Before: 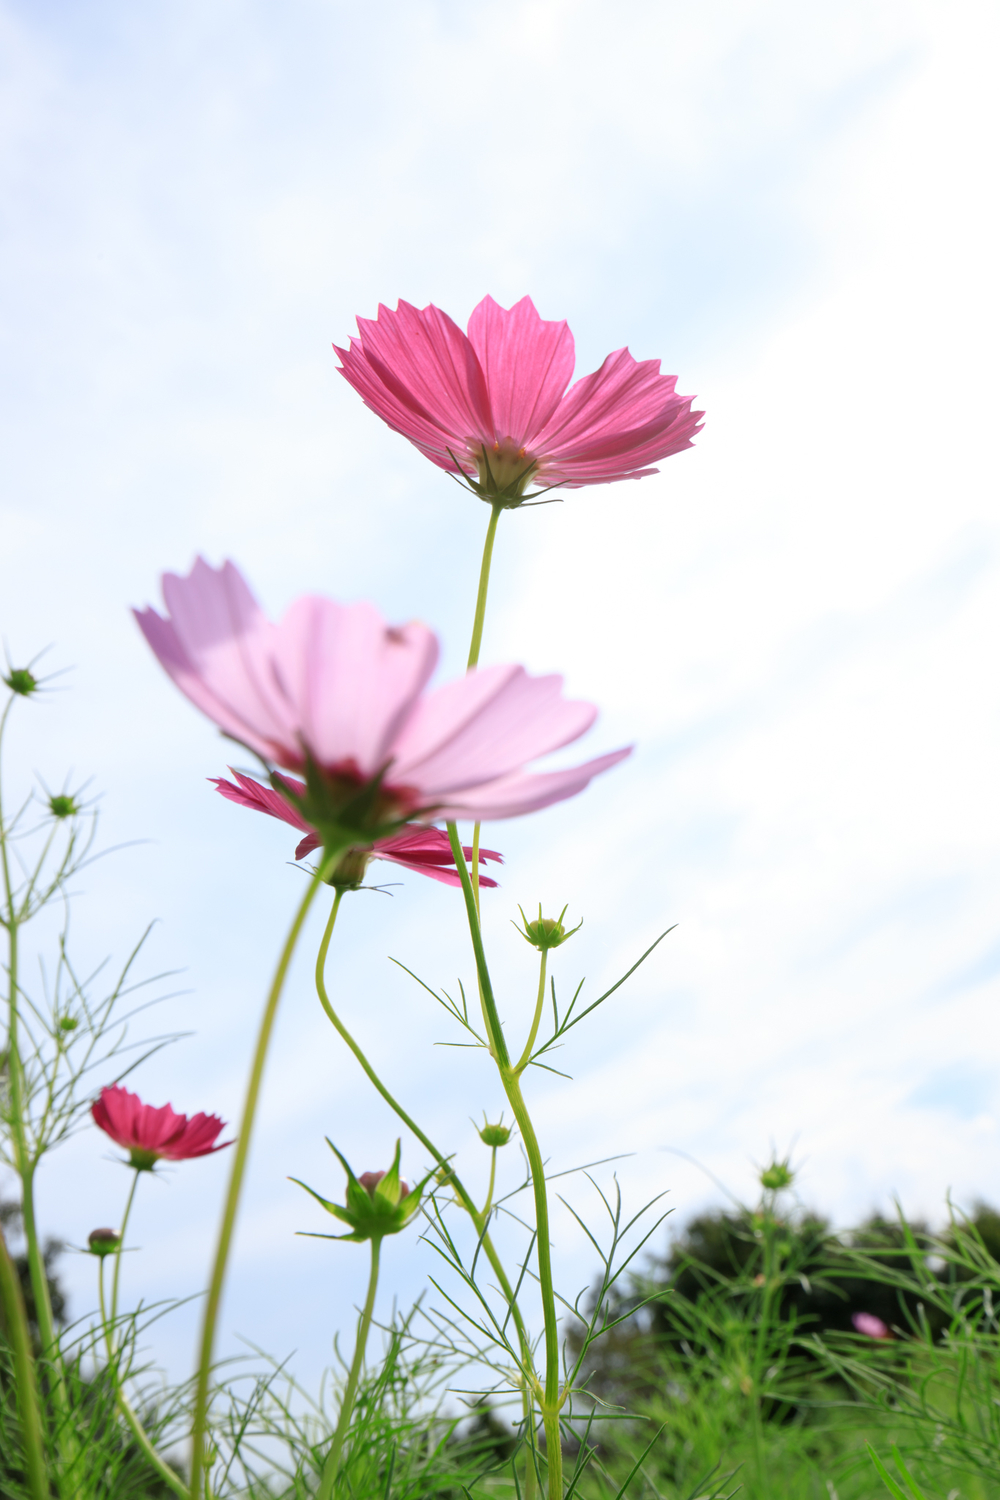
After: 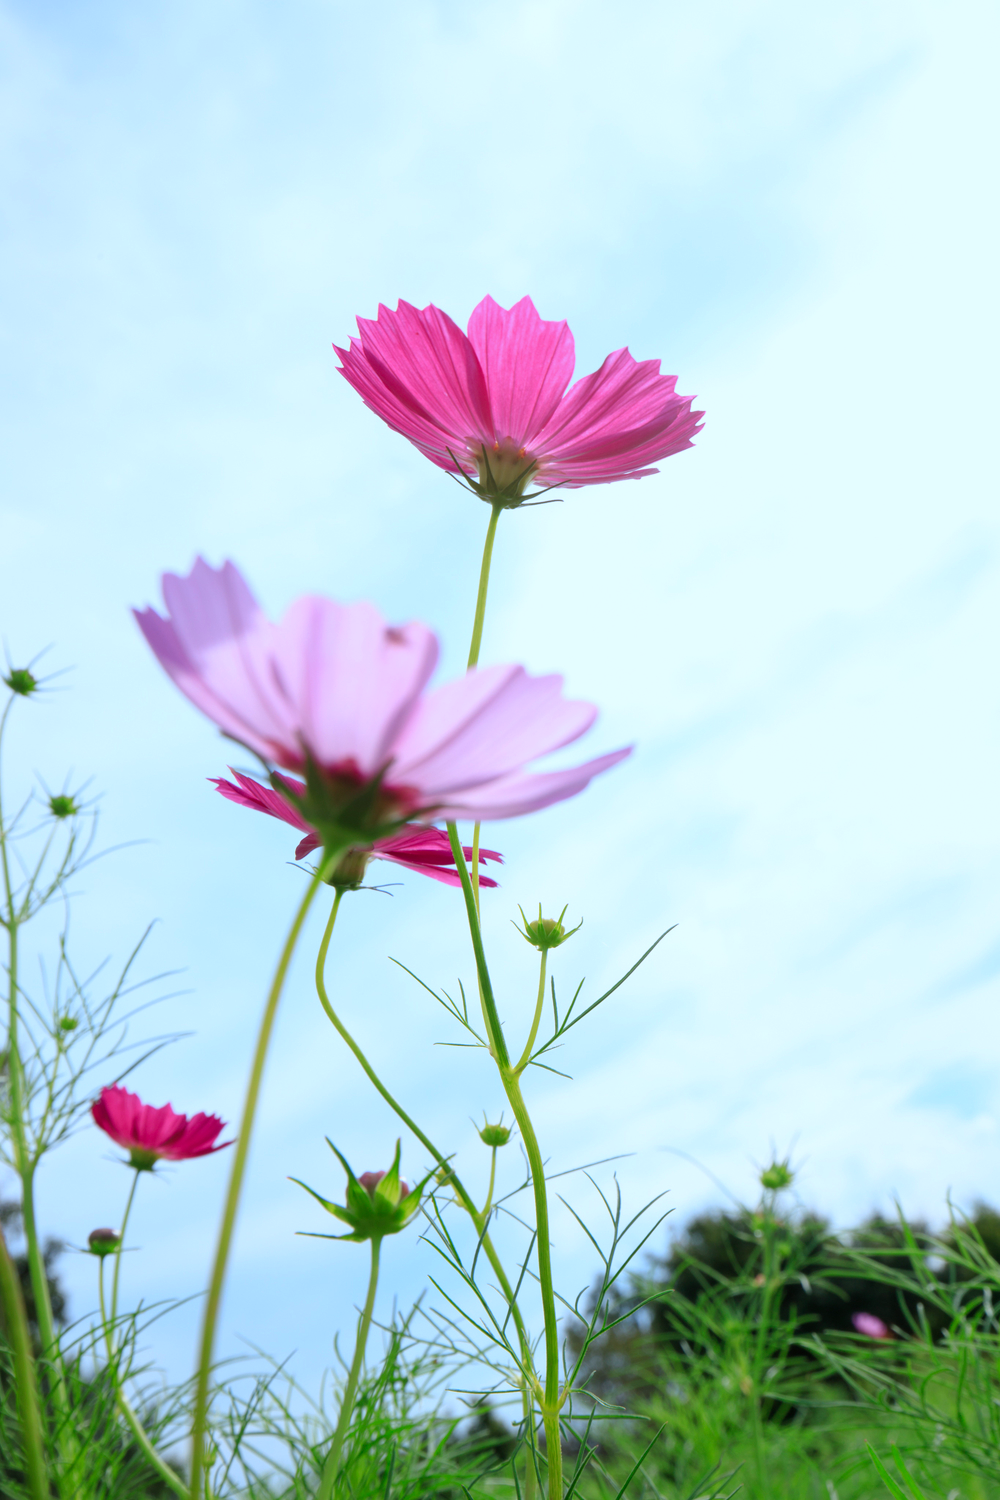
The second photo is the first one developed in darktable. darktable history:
white balance: emerald 1
color calibration: output R [0.972, 0.068, -0.094, 0], output G [-0.178, 1.216, -0.086, 0], output B [0.095, -0.136, 0.98, 0], illuminant custom, x 0.371, y 0.381, temperature 4283.16 K
